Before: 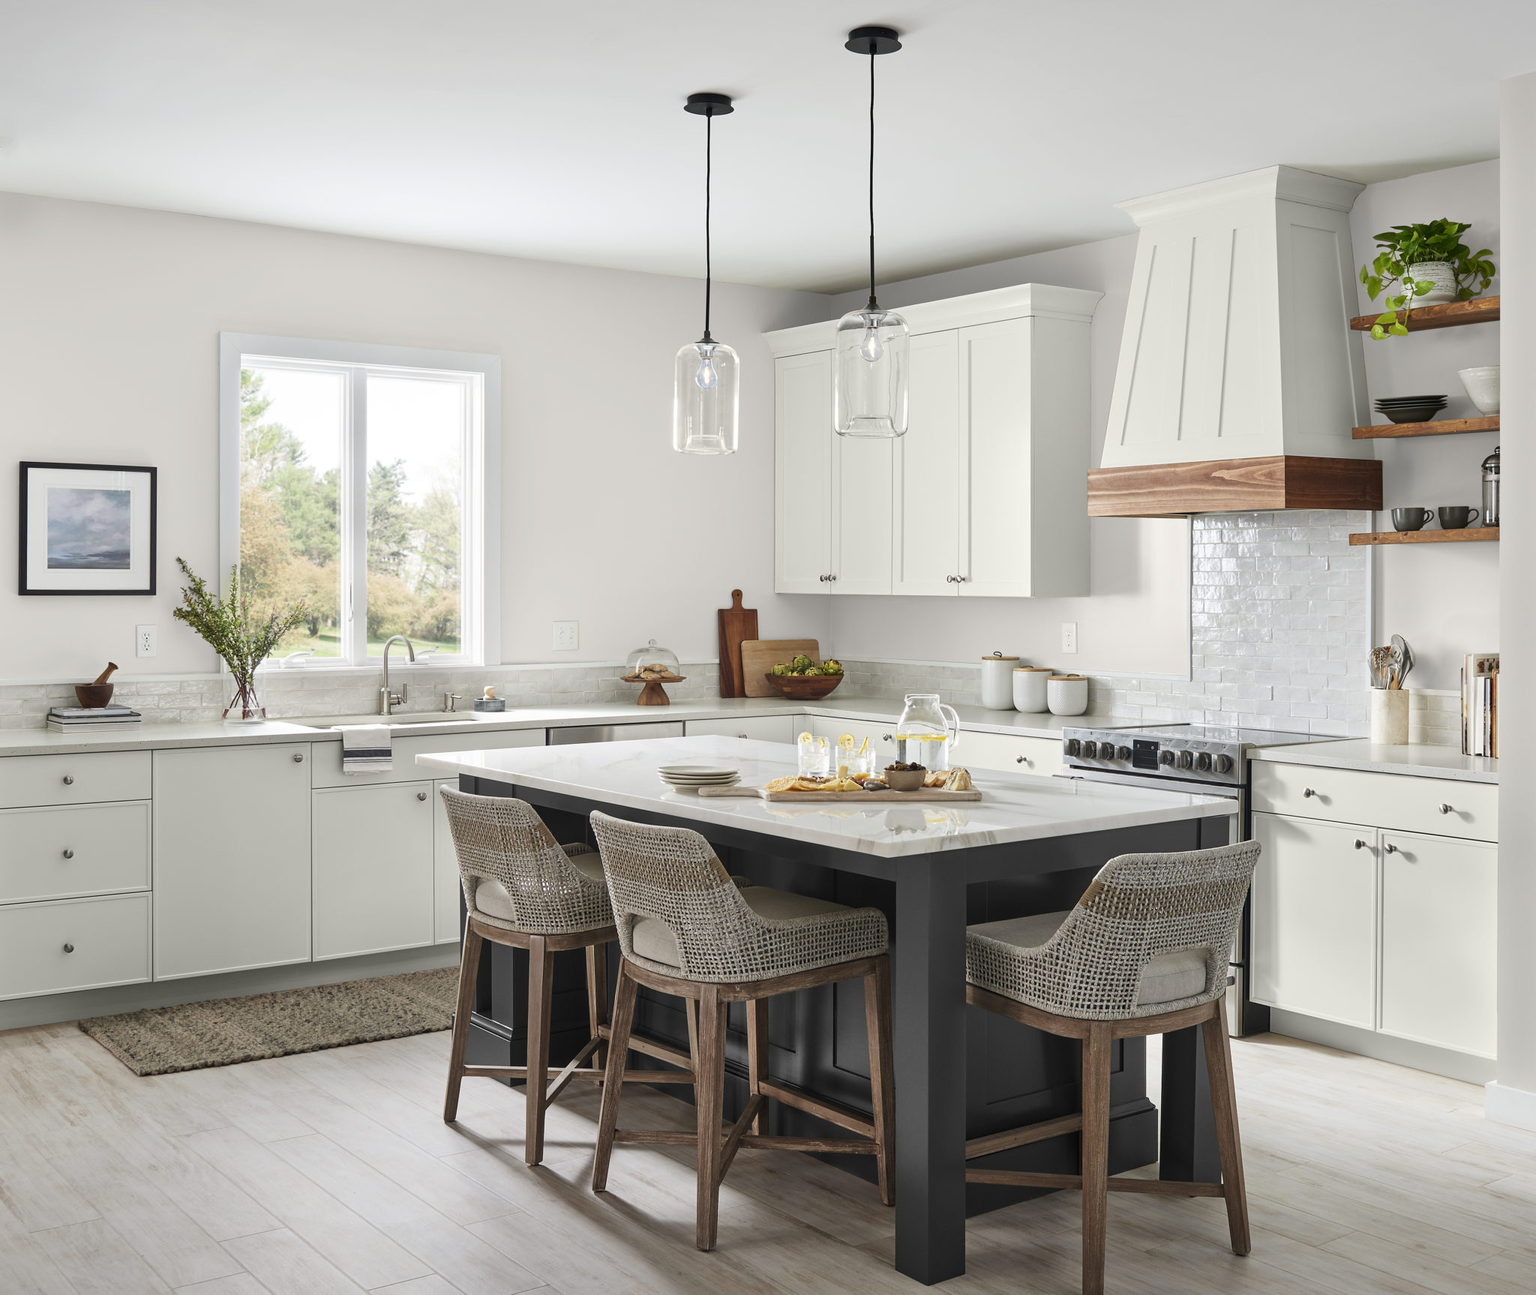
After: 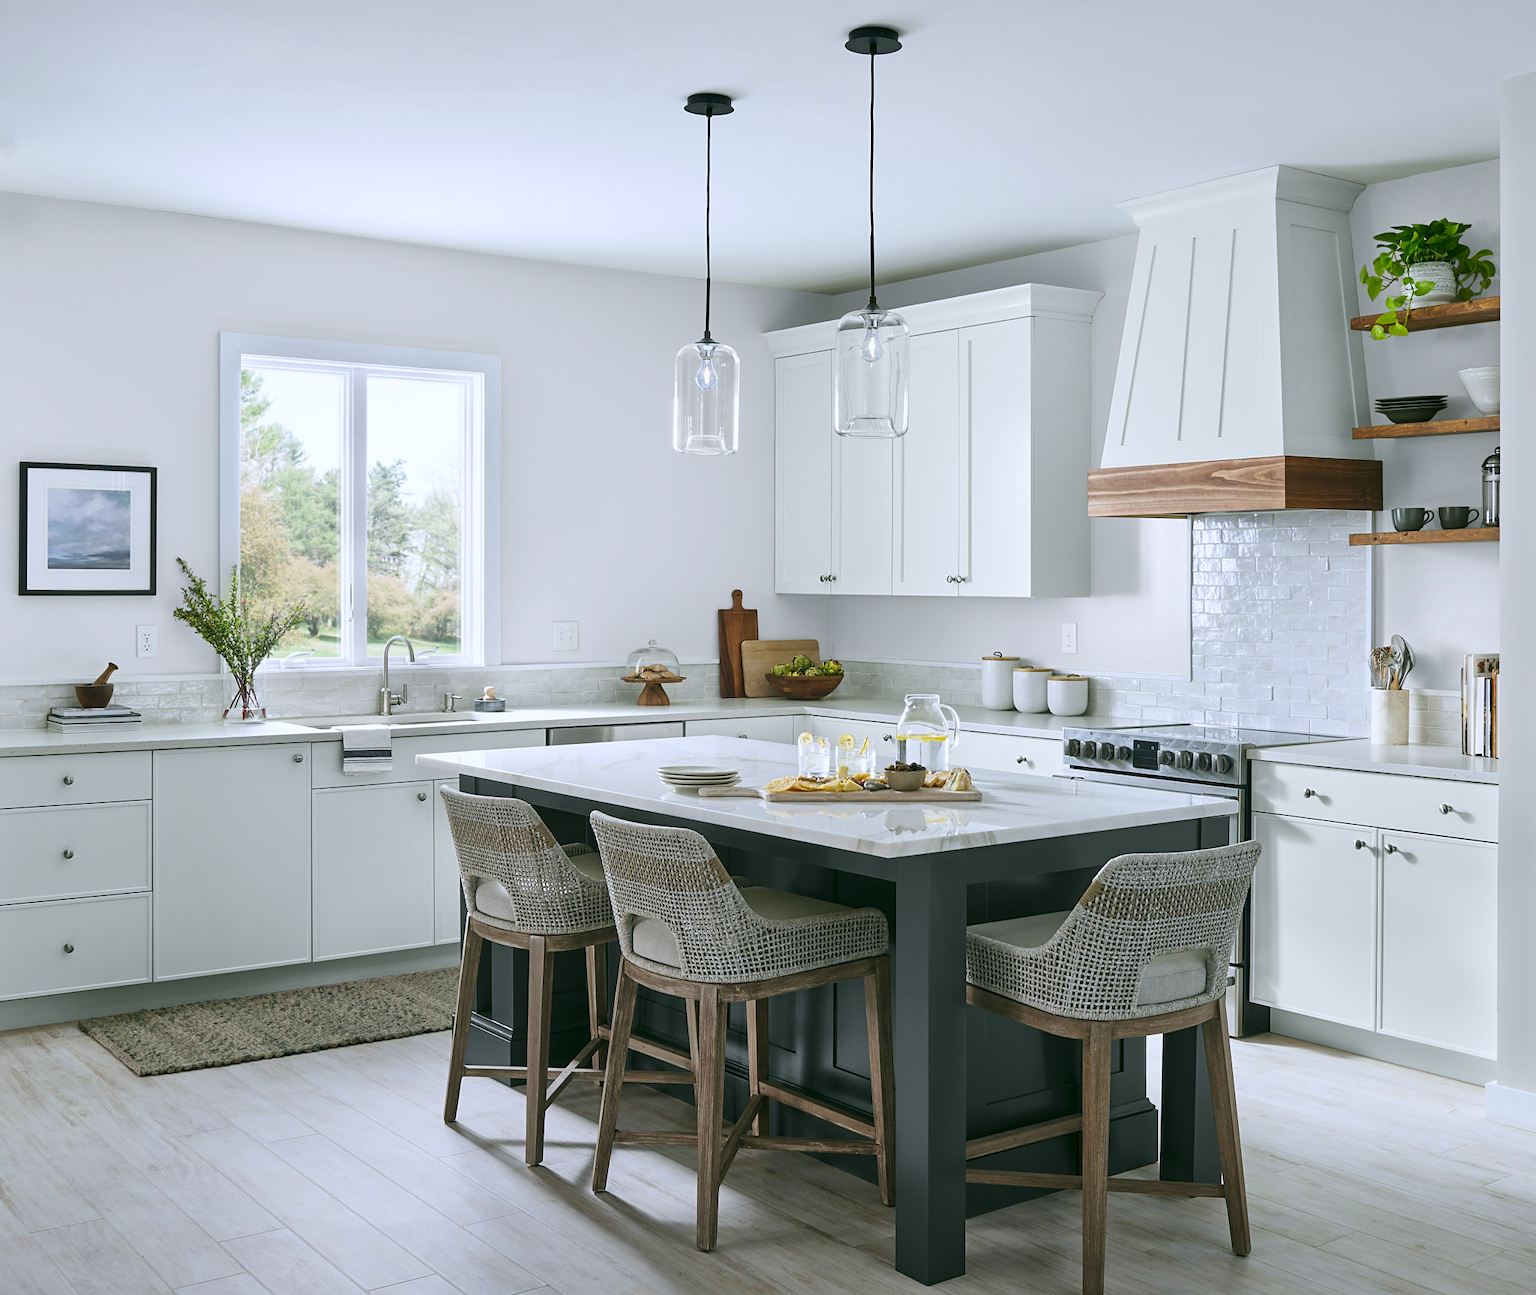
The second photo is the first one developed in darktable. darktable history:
color correction: highlights a* 4.02, highlights b* 4.98, shadows a* -7.55, shadows b* 4.98
sharpen: amount 0.2
white balance: red 0.931, blue 1.11
